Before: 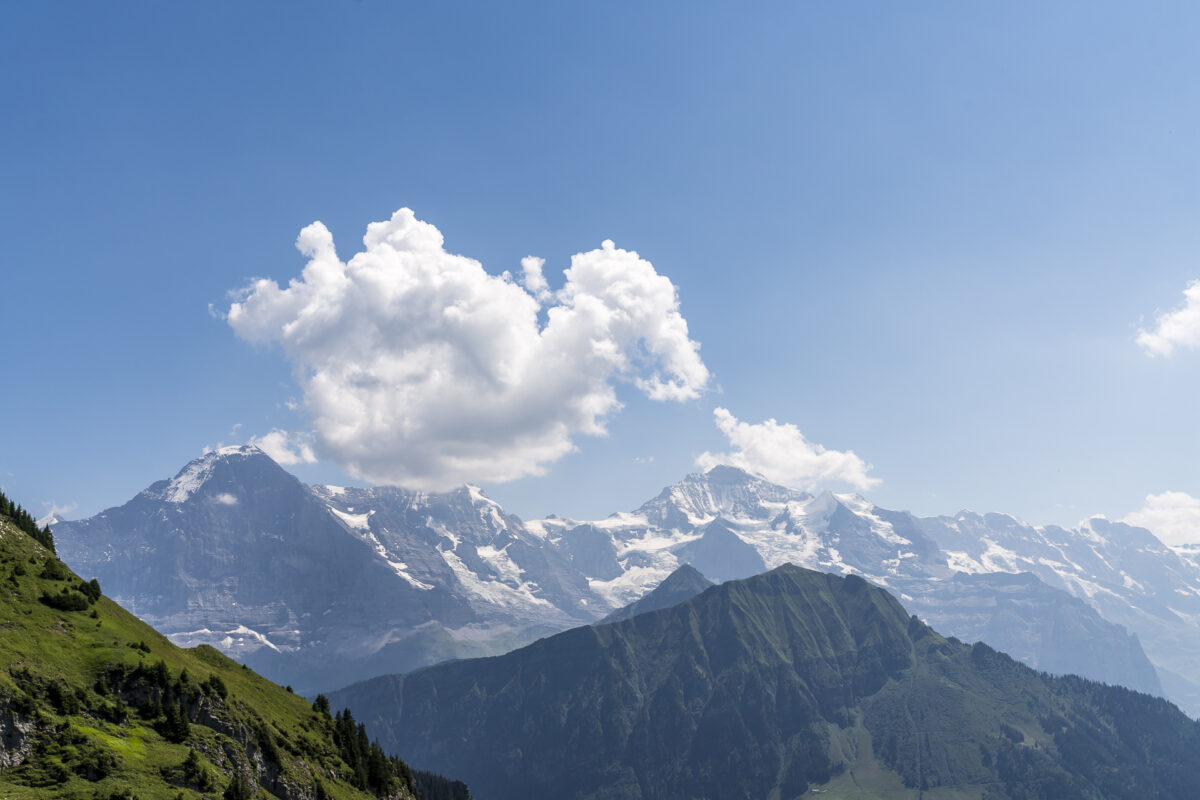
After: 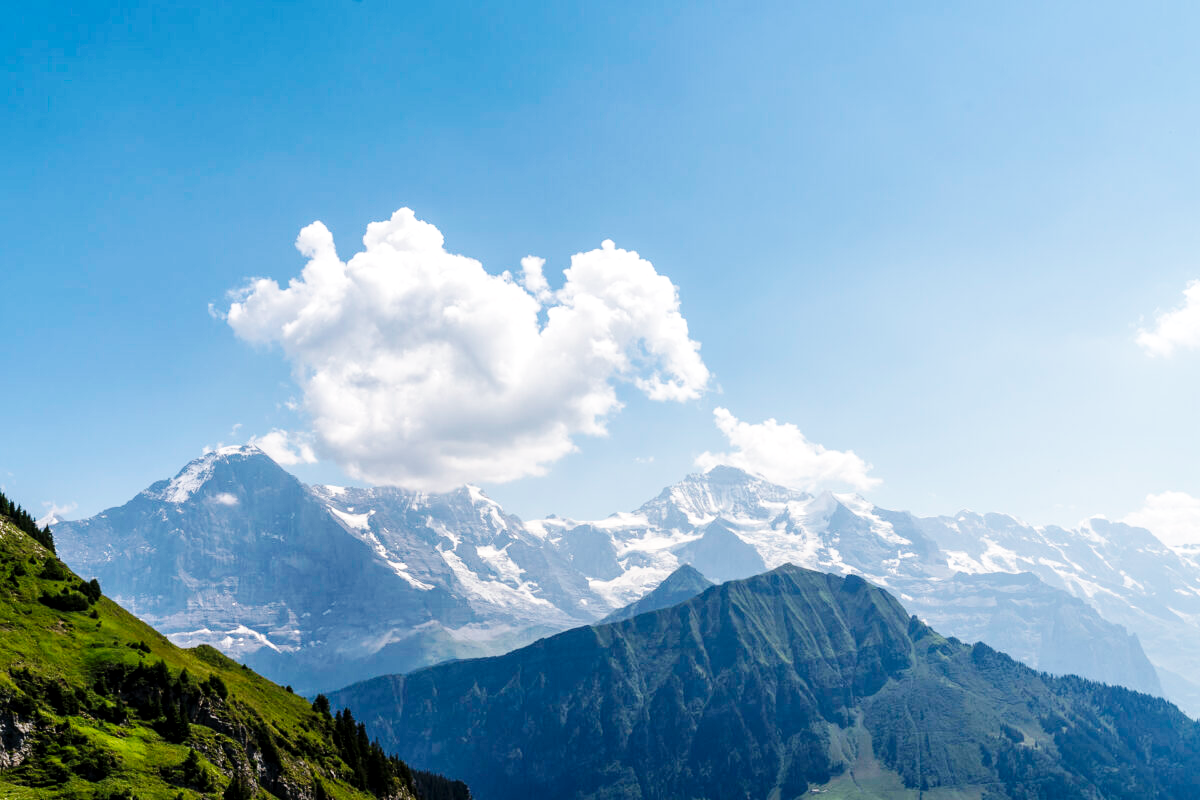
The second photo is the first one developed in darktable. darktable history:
base curve: curves: ch0 [(0, 0) (0.036, 0.025) (0.121, 0.166) (0.206, 0.329) (0.605, 0.79) (1, 1)], preserve colors none
local contrast: highlights 104%, shadows 97%, detail 119%, midtone range 0.2
